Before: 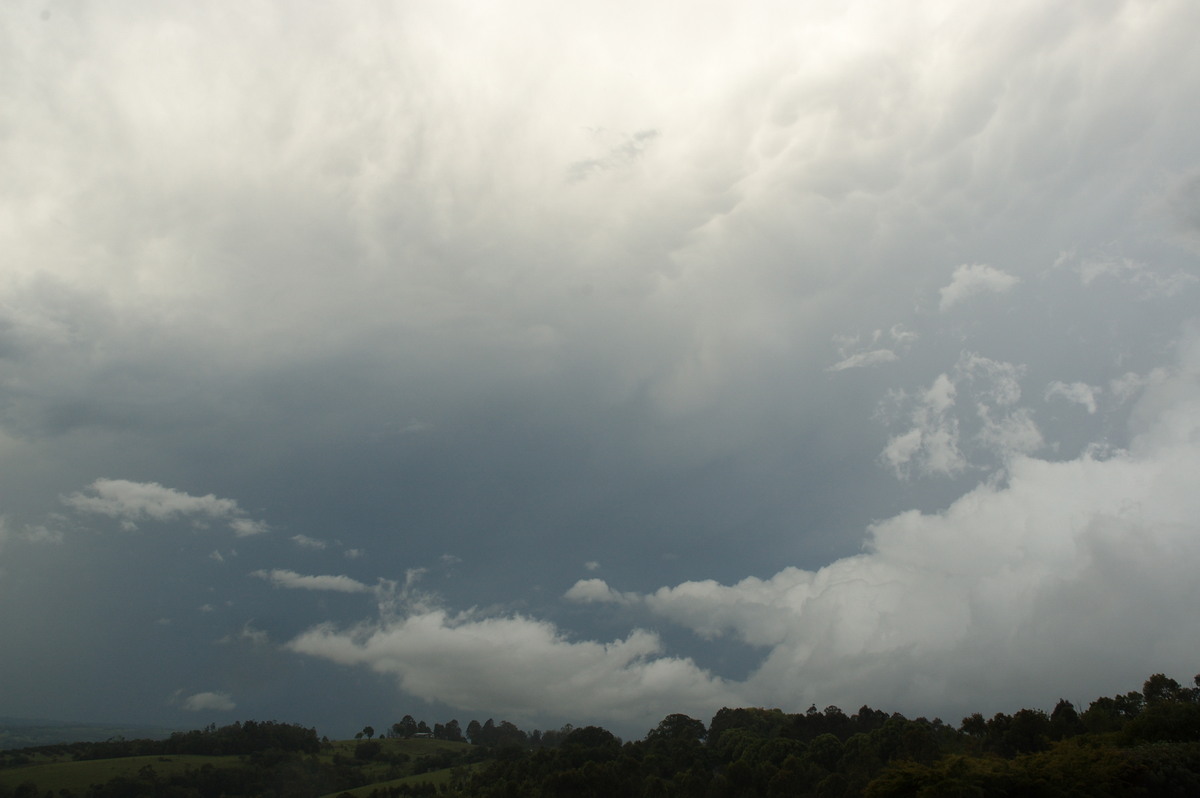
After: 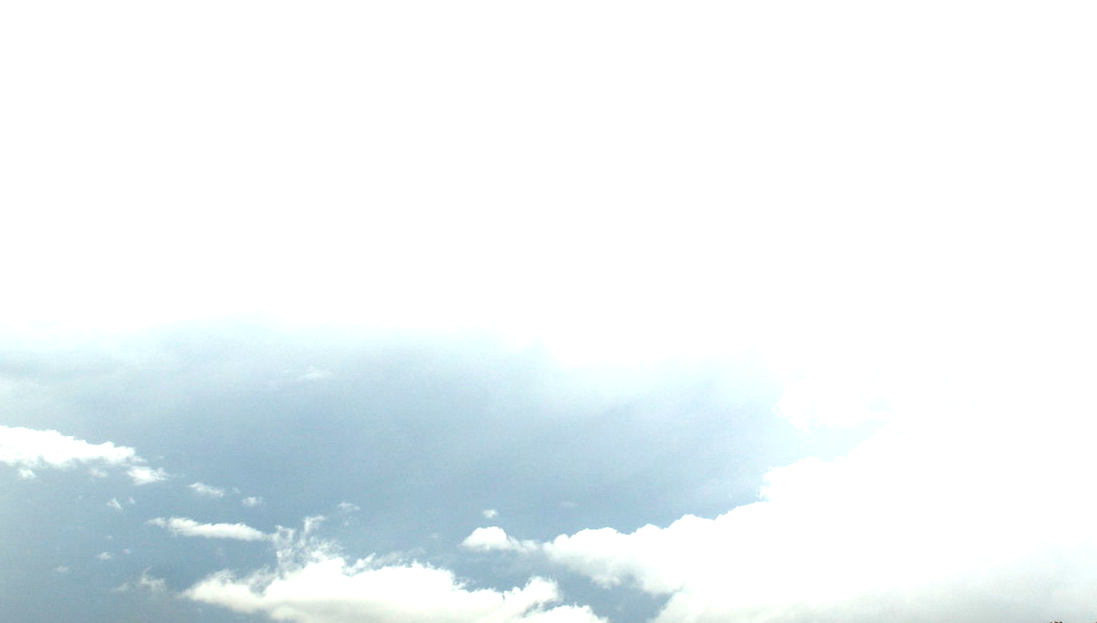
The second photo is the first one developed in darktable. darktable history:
crop: left 8.551%, top 6.587%, bottom 15.336%
exposure: black level correction 0, exposure 2.344 EV, compensate highlight preservation false
contrast brightness saturation: contrast -0.125
local contrast: on, module defaults
